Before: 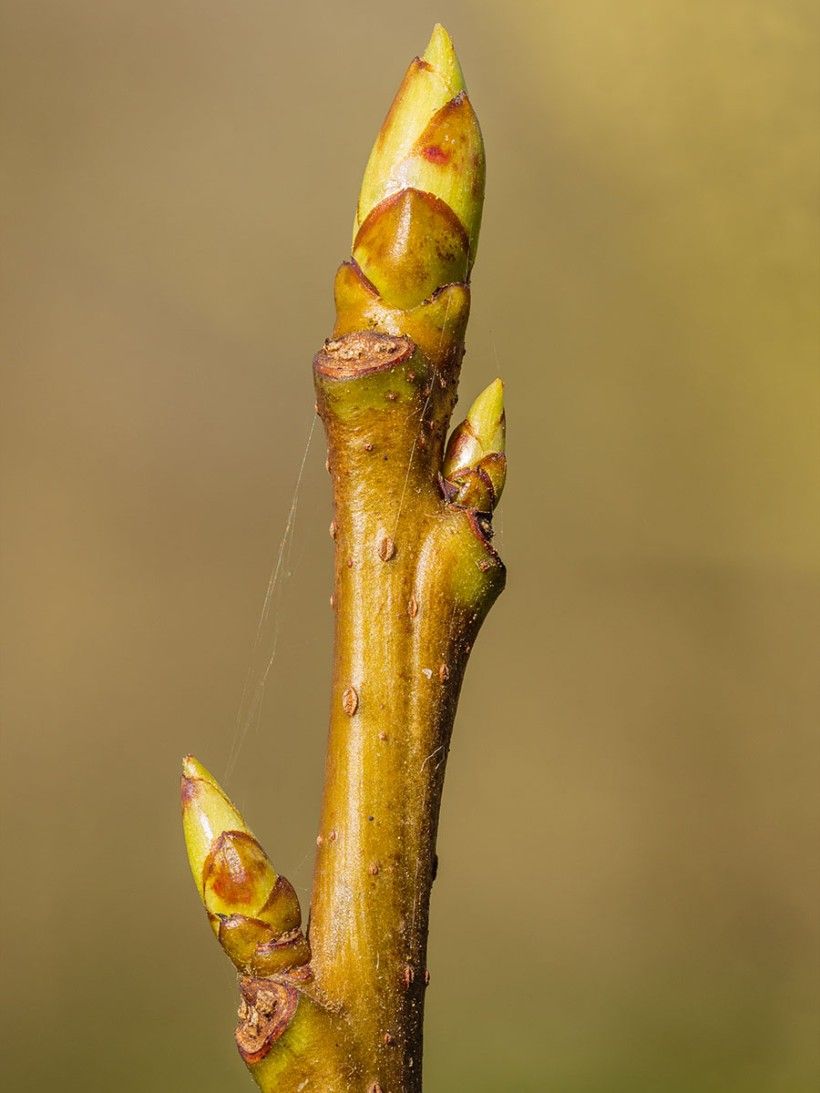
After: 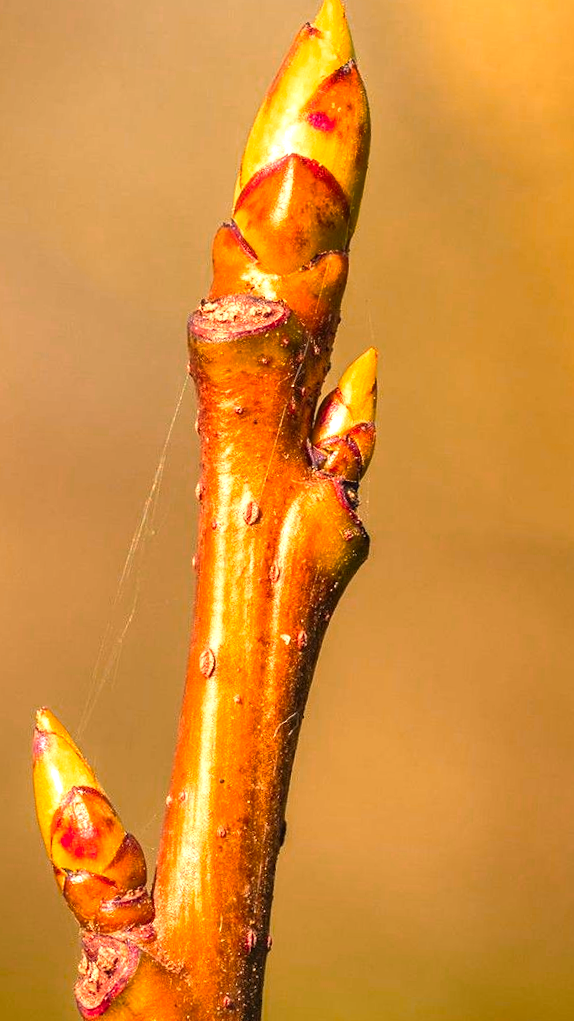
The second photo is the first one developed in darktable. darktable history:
tone equalizer: -8 EV -0.419 EV, -7 EV -0.358 EV, -6 EV -0.313 EV, -5 EV -0.213 EV, -3 EV 0.204 EV, -2 EV 0.359 EV, -1 EV 0.364 EV, +0 EV 0.433 EV
exposure: black level correction -0.002, exposure 0.541 EV, compensate highlight preservation false
color zones: curves: ch0 [(0.473, 0.374) (0.742, 0.784)]; ch1 [(0.354, 0.737) (0.742, 0.705)]; ch2 [(0.318, 0.421) (0.758, 0.532)]
shadows and highlights: shadows color adjustment 99.16%, highlights color adjustment 0.725%, soften with gaussian
crop and rotate: angle -3.02°, left 14.197%, top 0.031%, right 10.875%, bottom 0.058%
